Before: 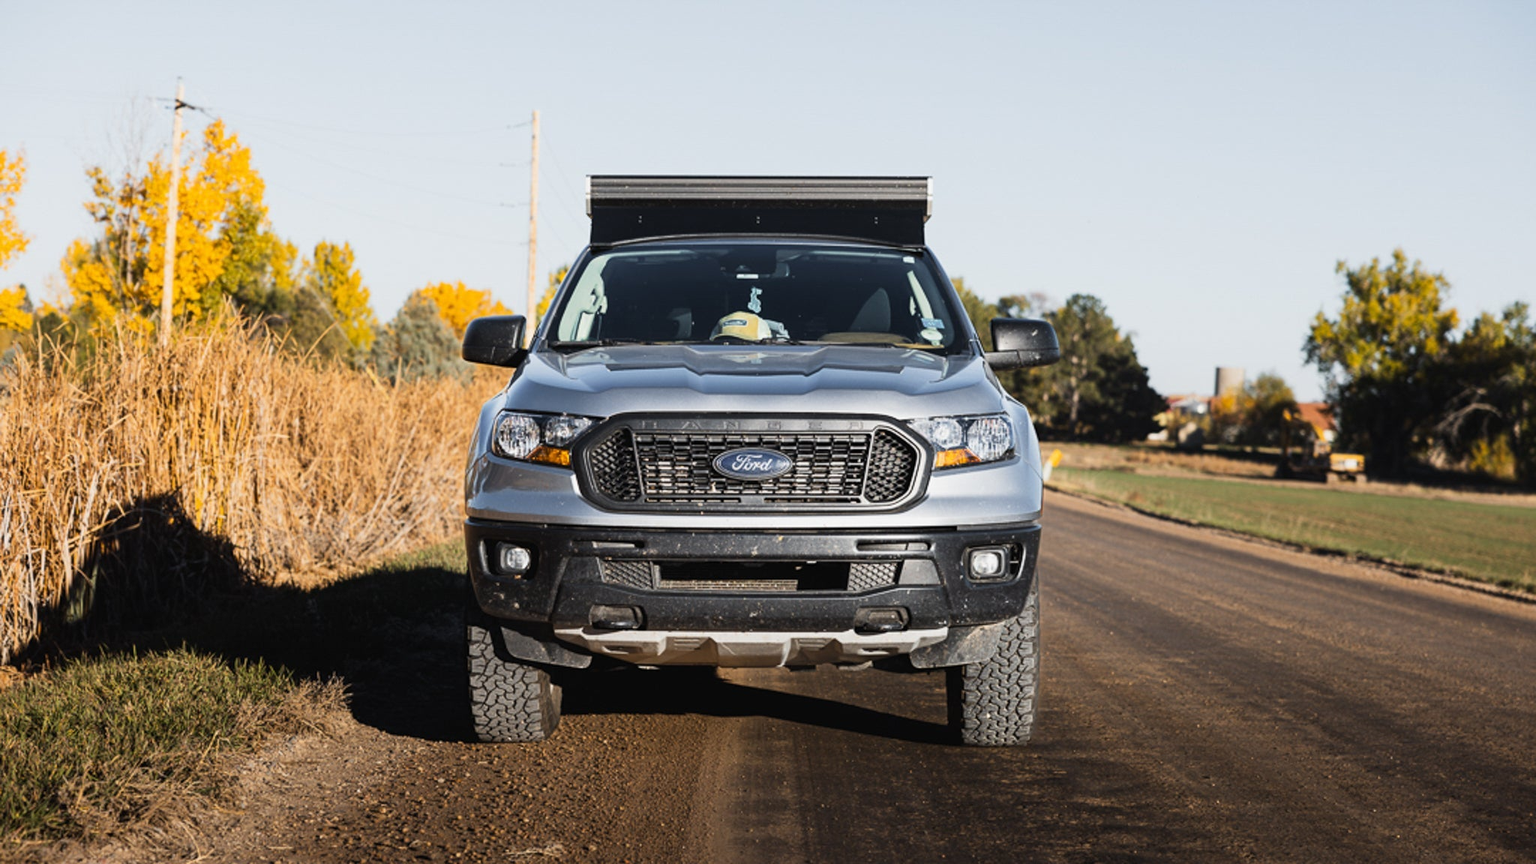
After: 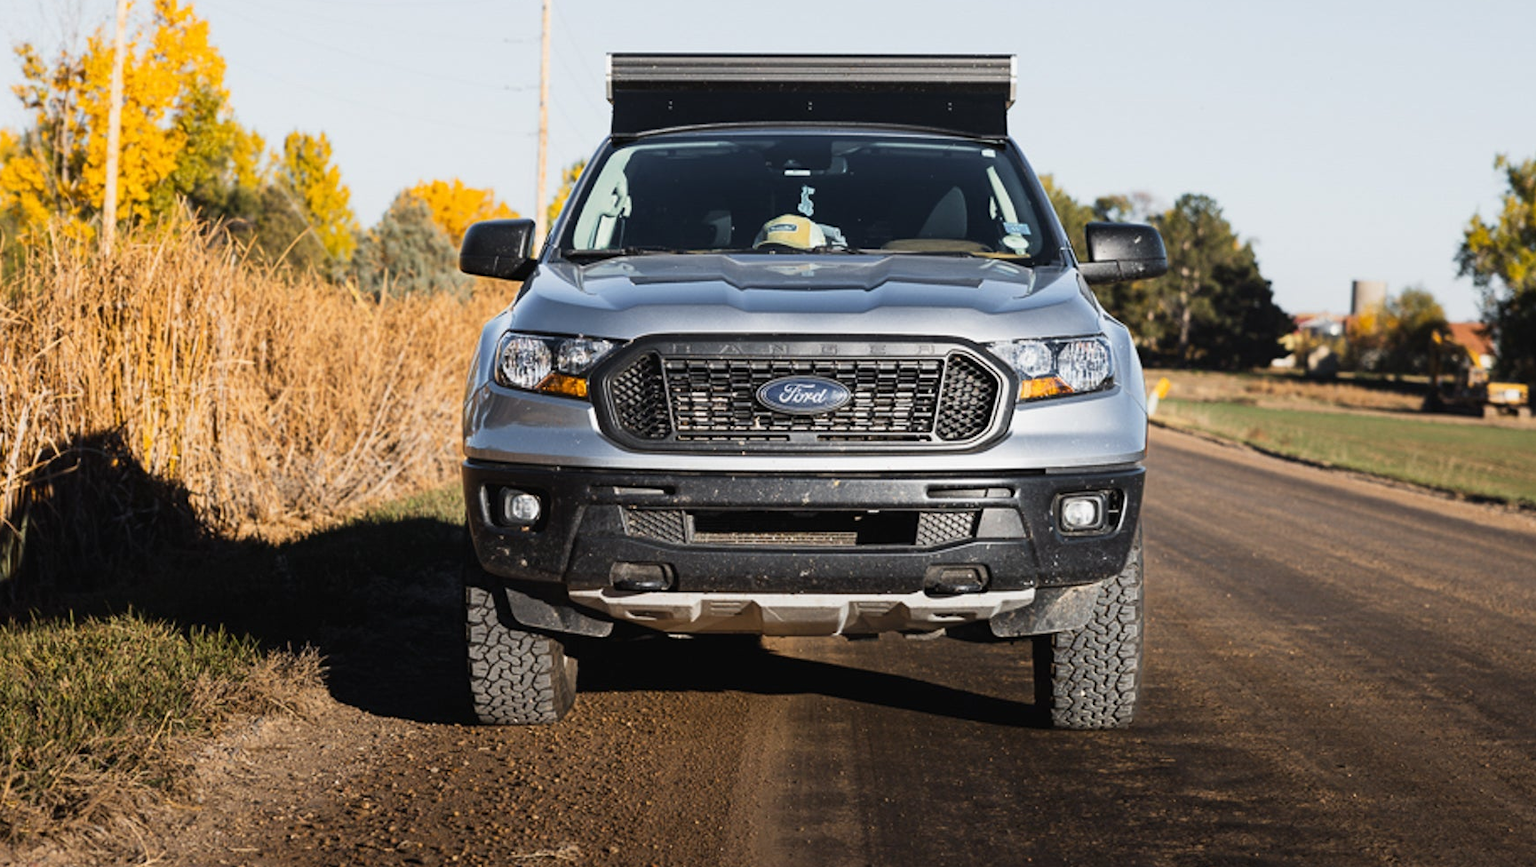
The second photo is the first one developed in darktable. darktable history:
crop and rotate: left 4.857%, top 15.122%, right 10.699%
